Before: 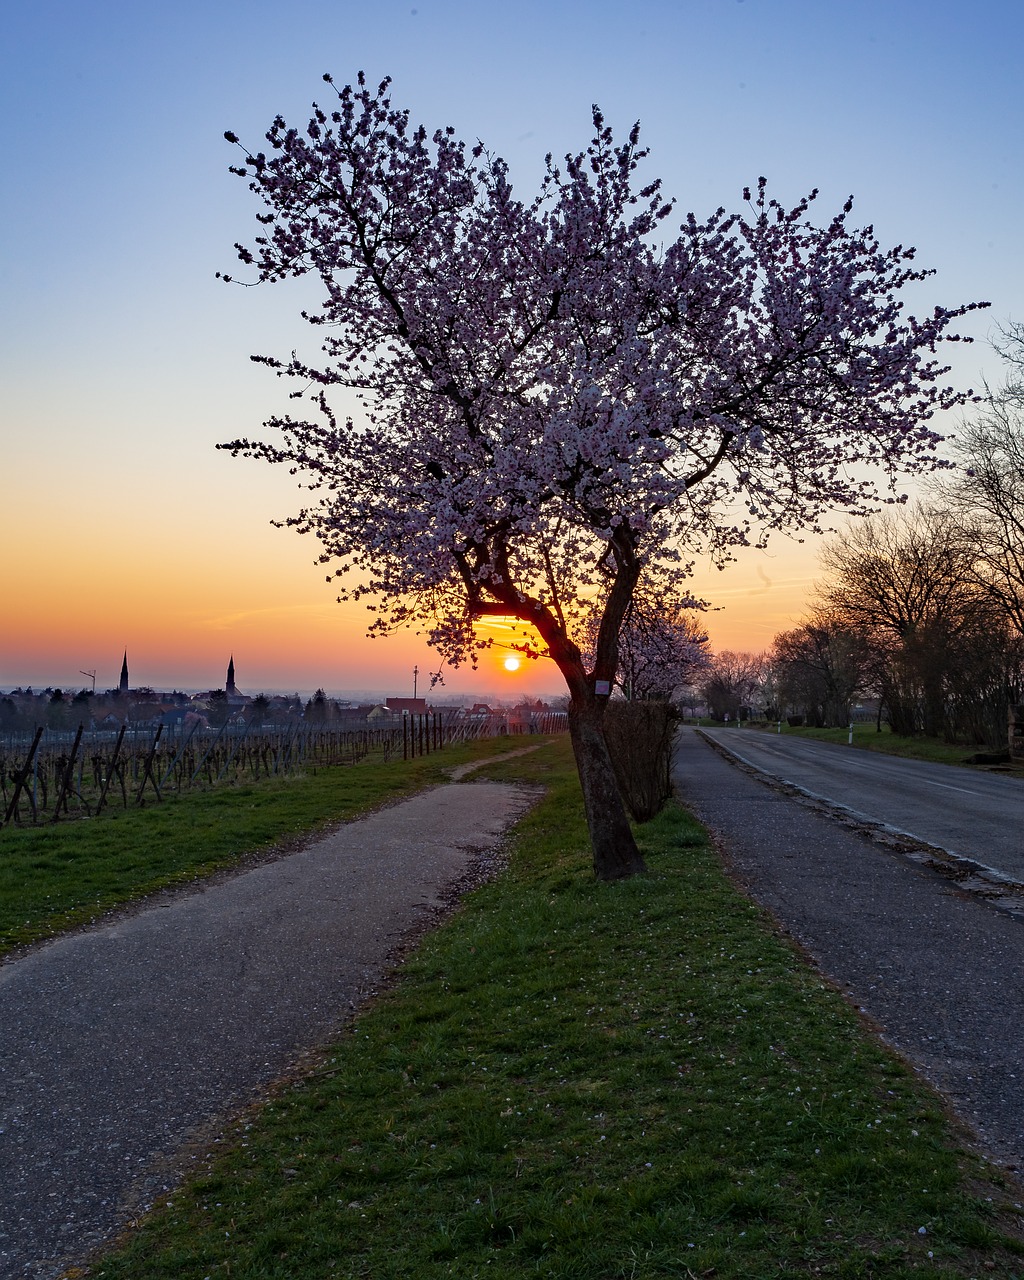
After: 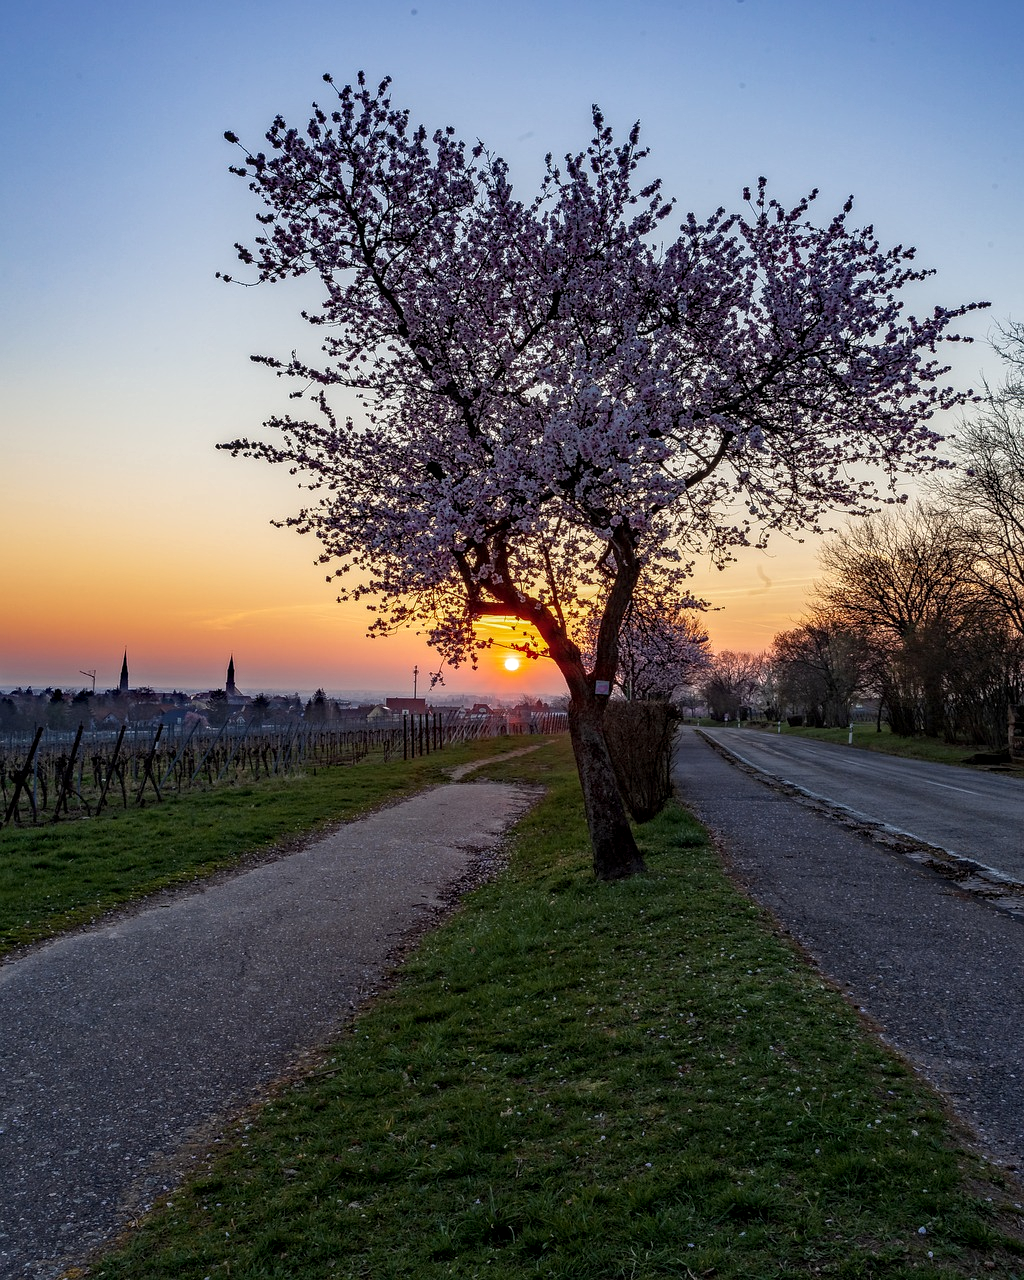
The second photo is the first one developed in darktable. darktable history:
local contrast: highlights 30%, detail 135%
